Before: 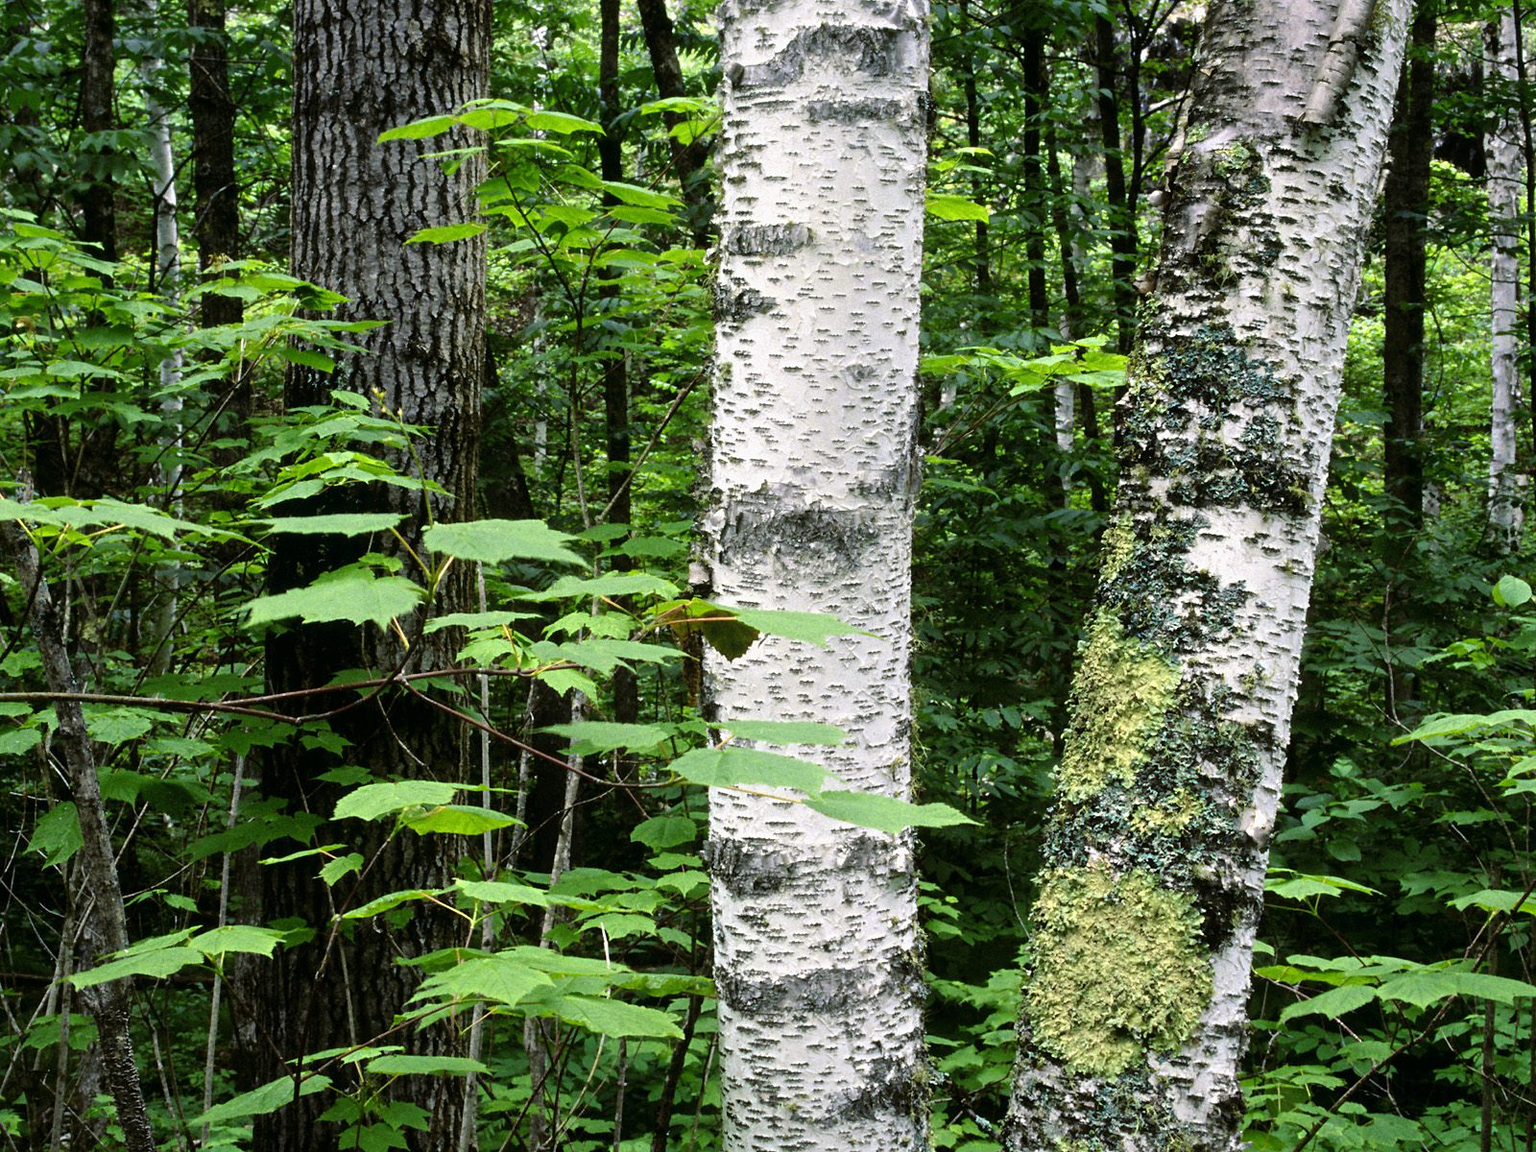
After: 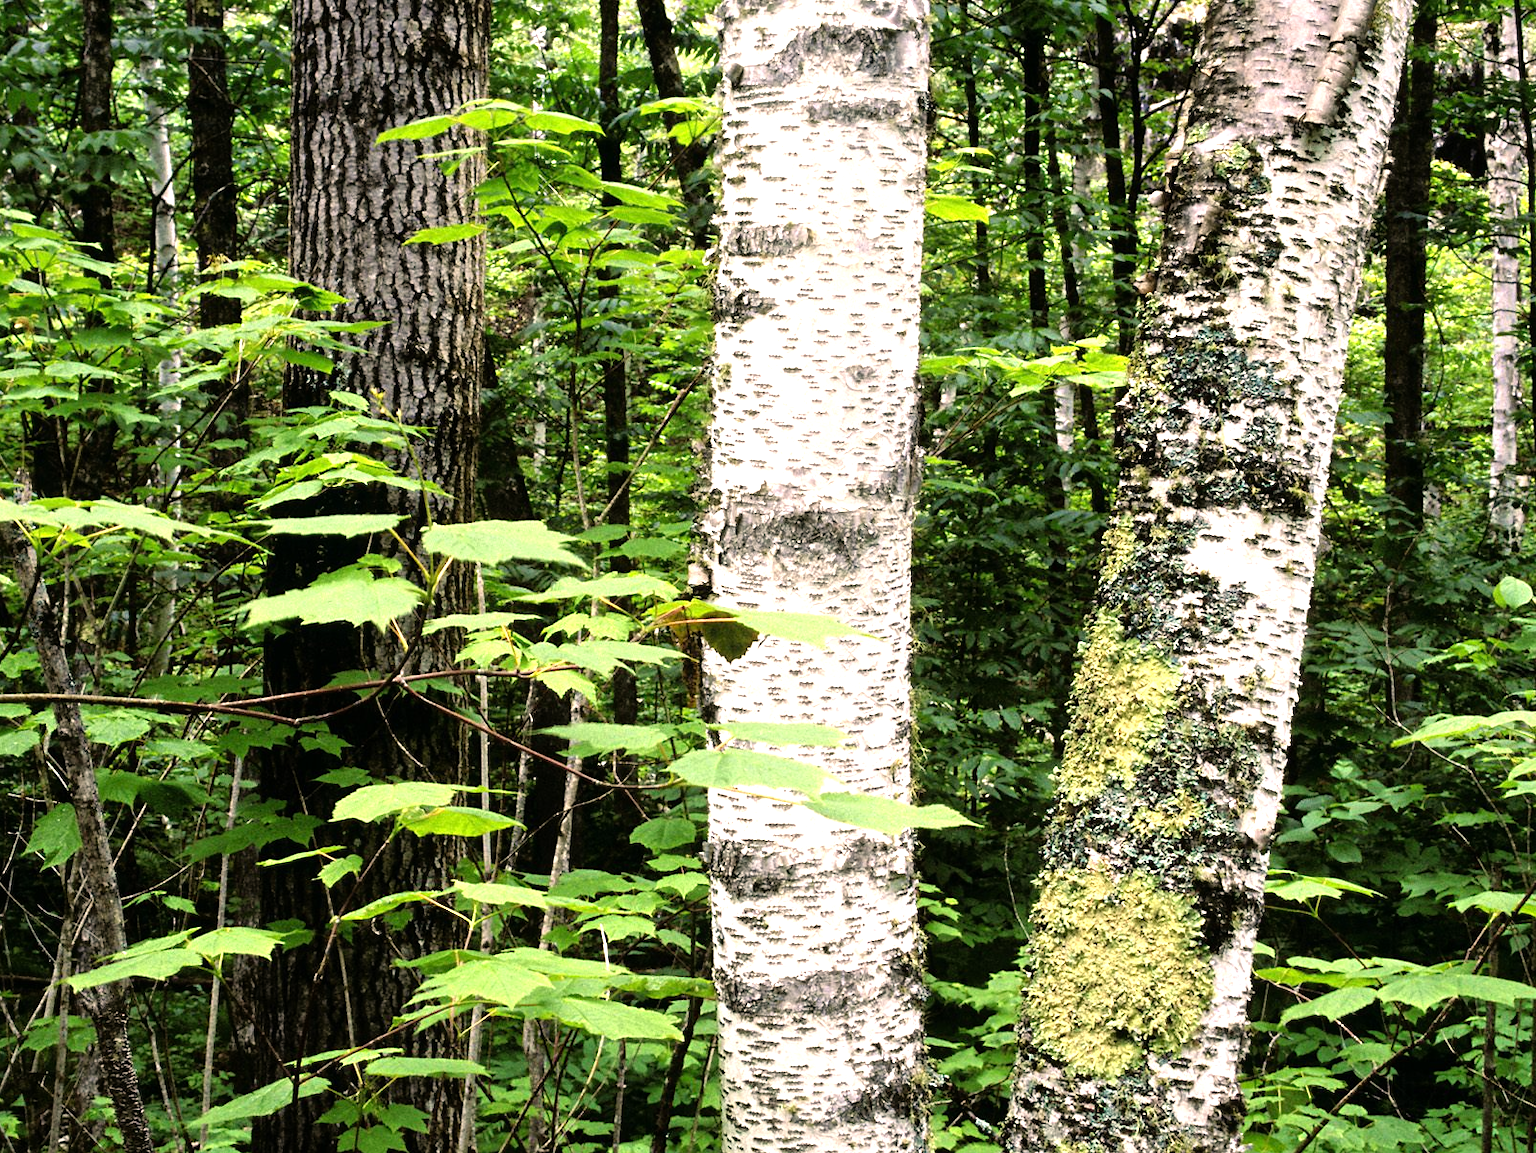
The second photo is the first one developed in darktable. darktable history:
exposure: exposure 0.74 EV, compensate highlight preservation false
rgb curve: curves: ch0 [(0, 0) (0.136, 0.078) (0.262, 0.245) (0.414, 0.42) (1, 1)], compensate middle gray true, preserve colors basic power
white balance: red 1.127, blue 0.943
crop and rotate: left 0.126%
